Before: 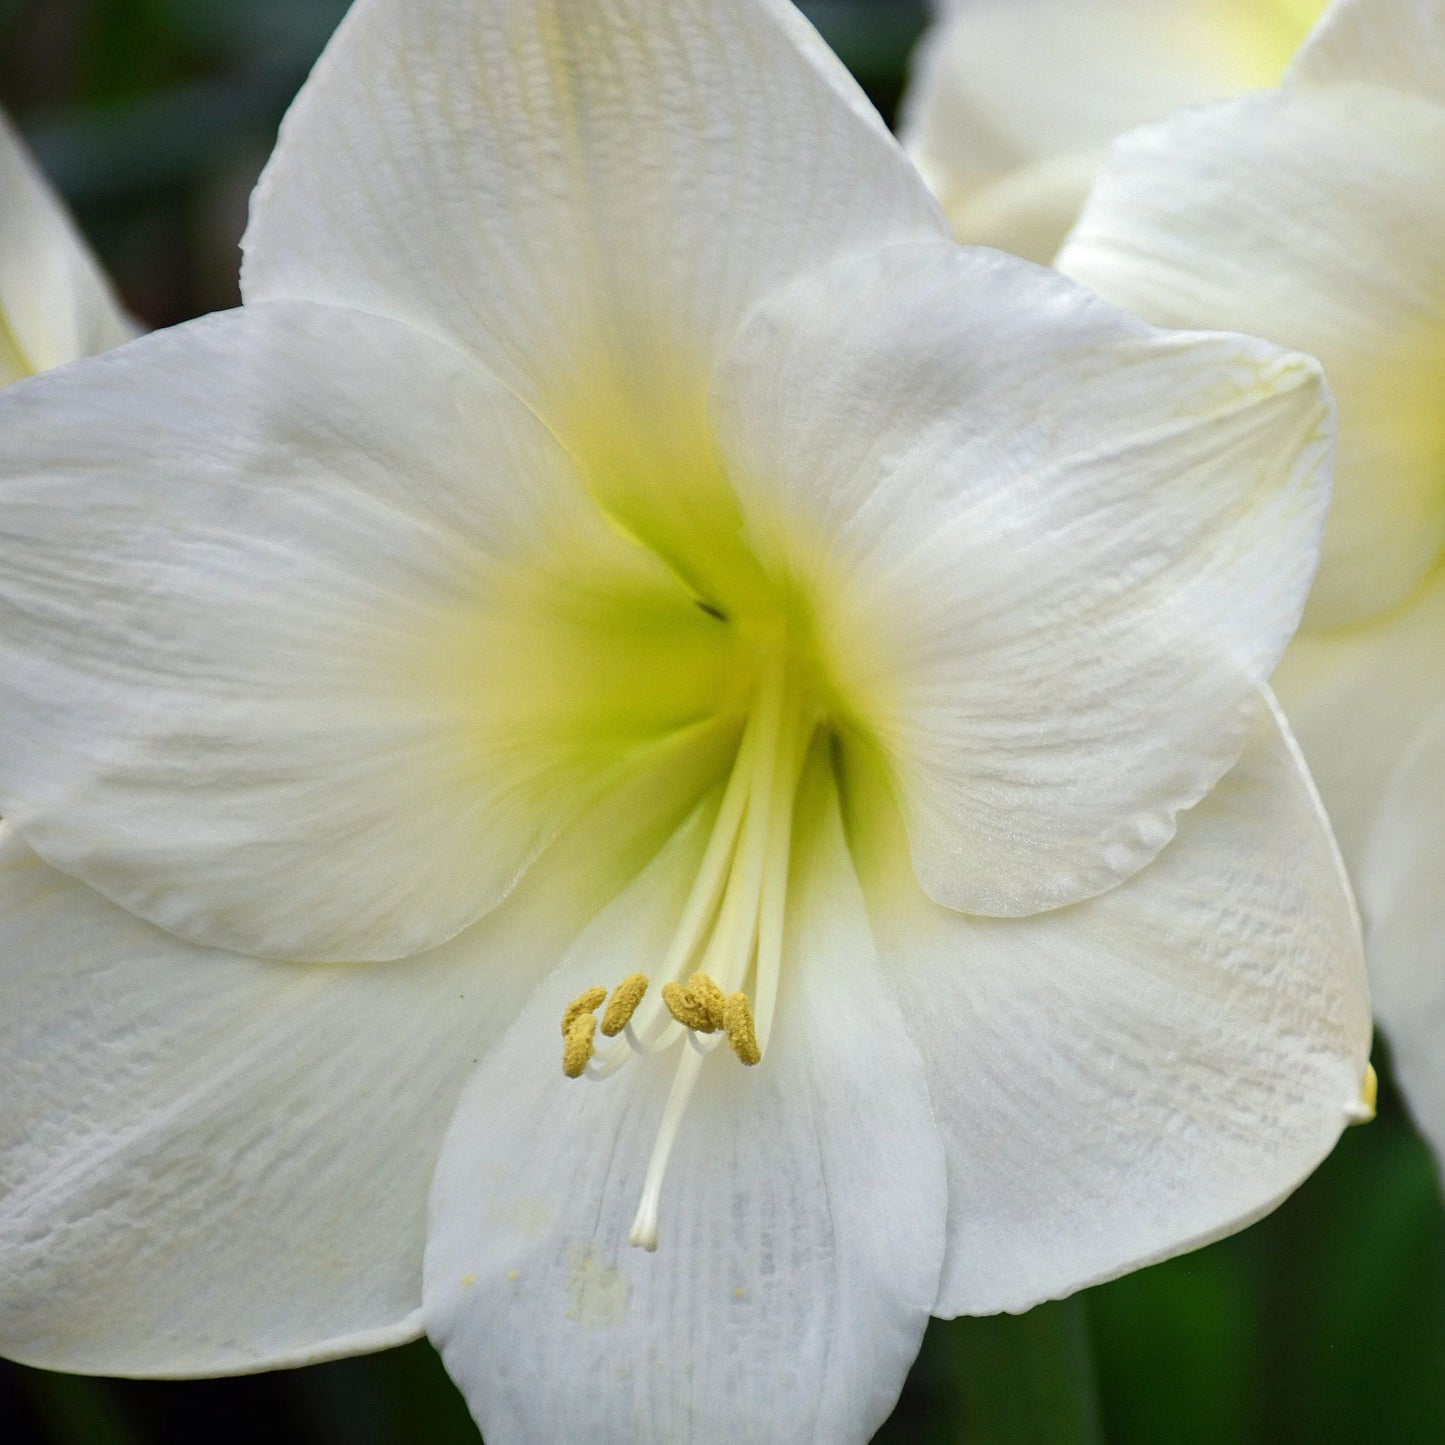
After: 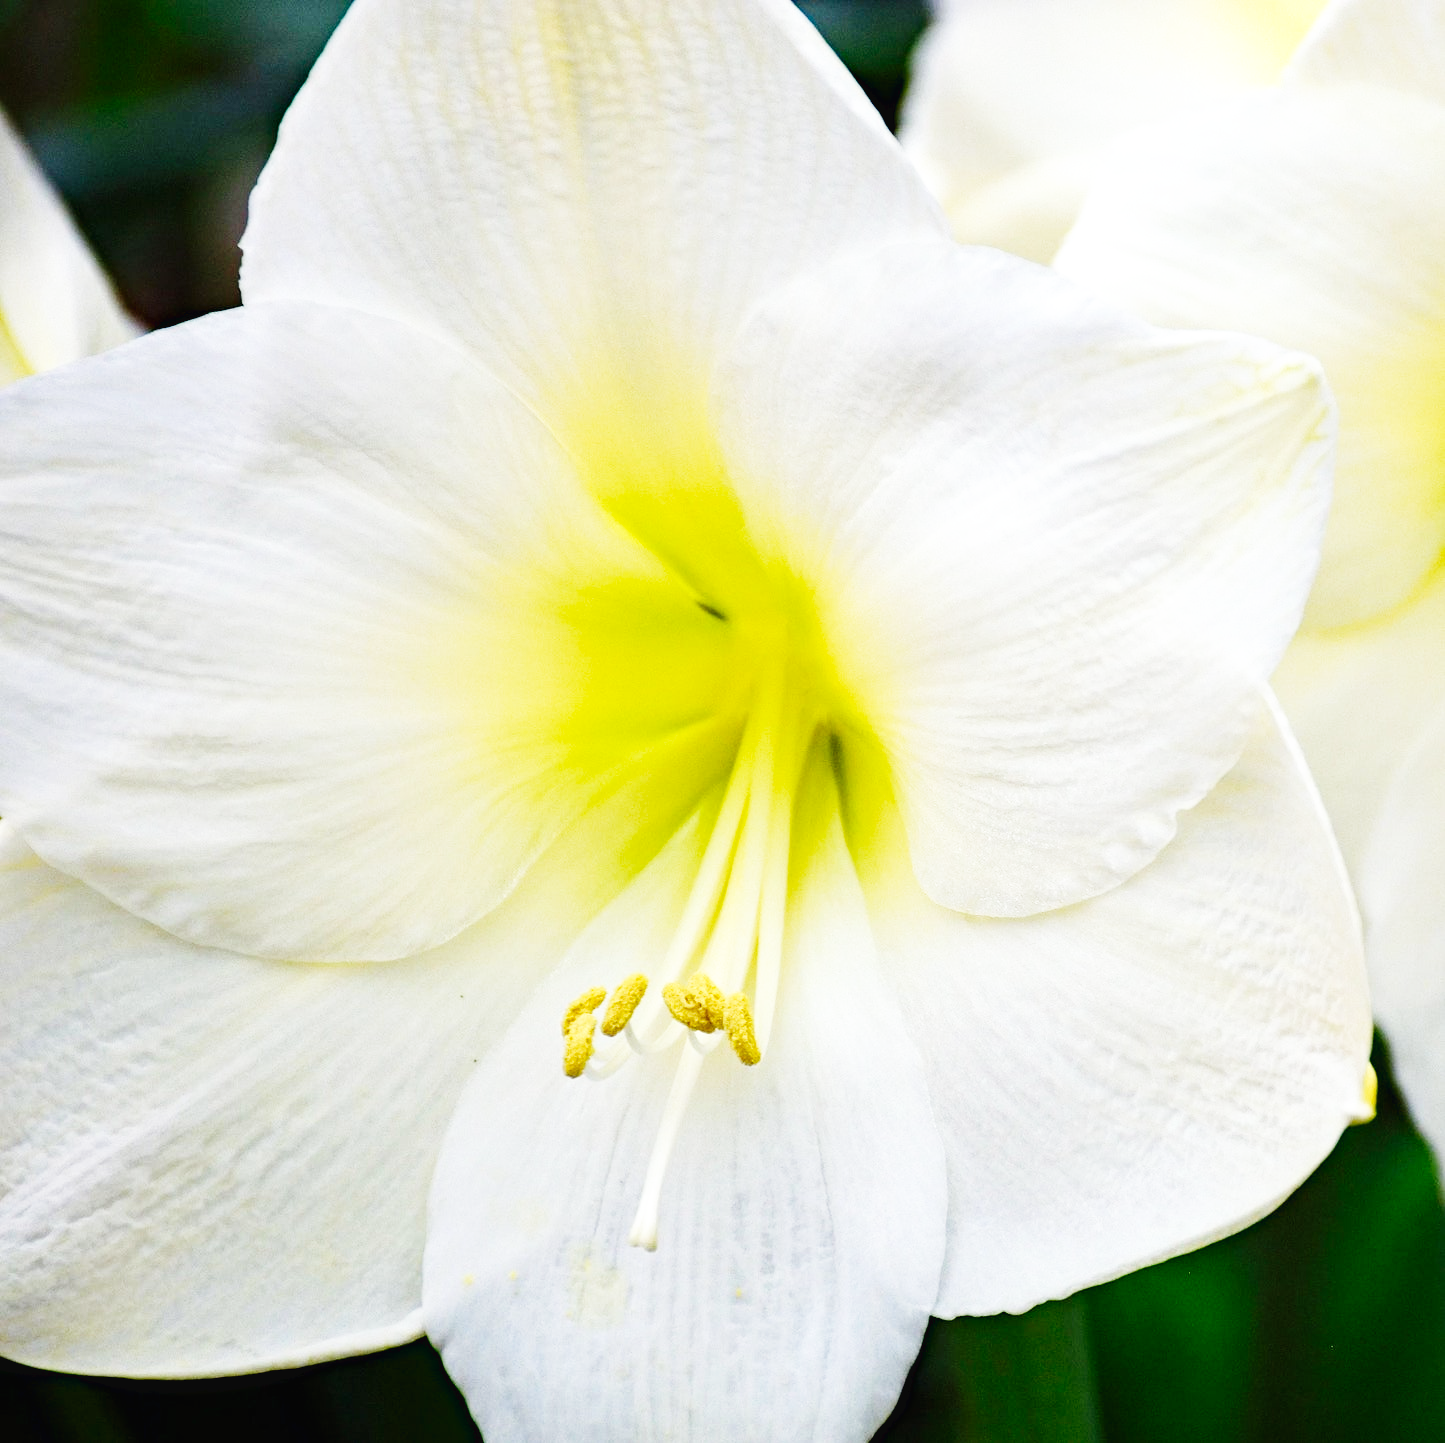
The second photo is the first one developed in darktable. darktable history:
haze removal: strength 0.29, distance 0.257, compatibility mode true, adaptive false
base curve: curves: ch0 [(0, 0.003) (0.001, 0.002) (0.006, 0.004) (0.02, 0.022) (0.048, 0.086) (0.094, 0.234) (0.162, 0.431) (0.258, 0.629) (0.385, 0.8) (0.548, 0.918) (0.751, 0.988) (1, 1)], preserve colors none
crop: bottom 0.074%
